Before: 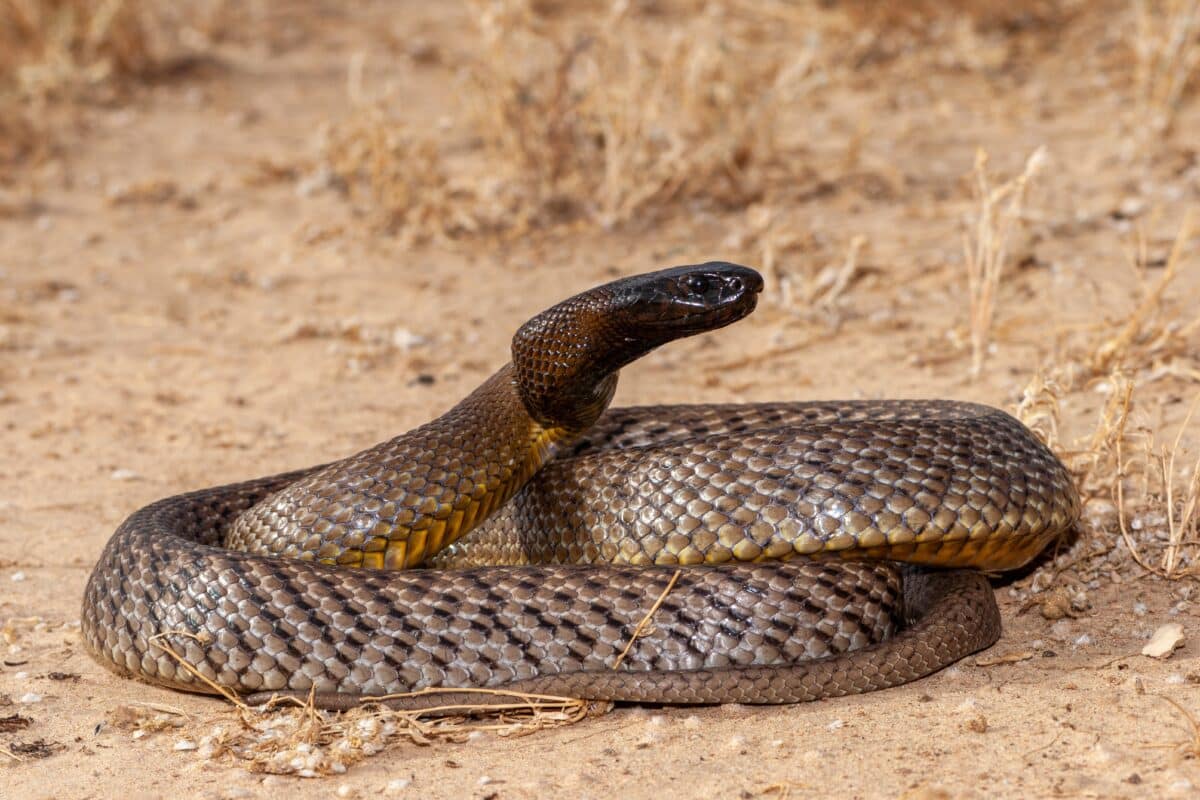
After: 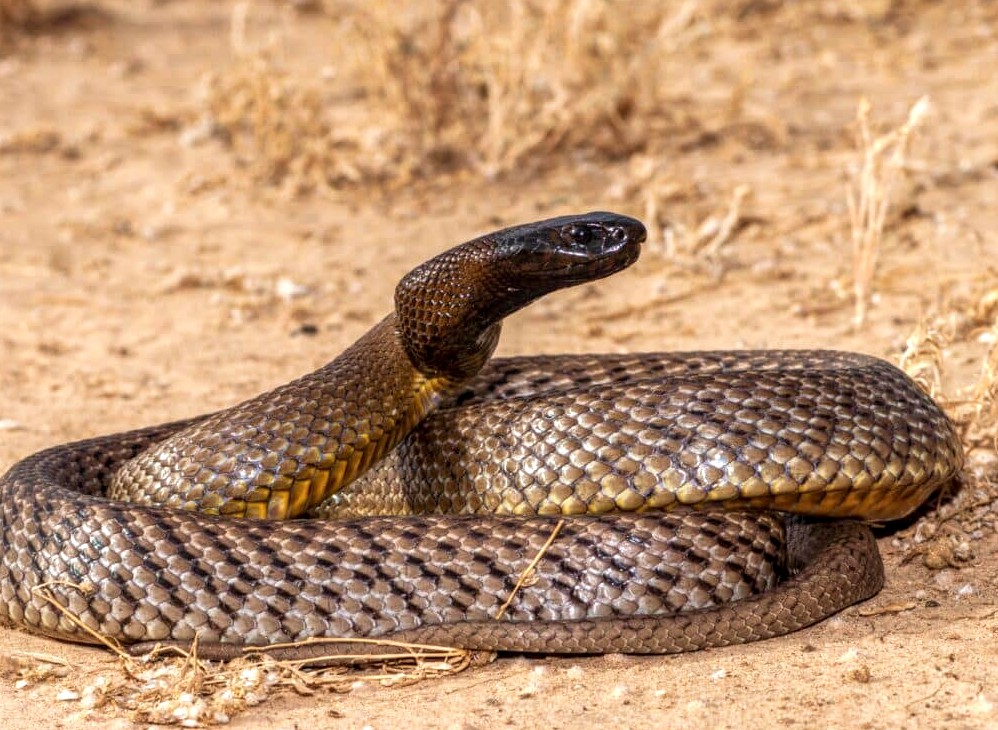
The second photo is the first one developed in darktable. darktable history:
tone equalizer: on, module defaults
exposure: black level correction 0, exposure 0.302 EV, compensate highlight preservation false
crop: left 9.813%, top 6.278%, right 6.953%, bottom 2.425%
local contrast: on, module defaults
velvia: on, module defaults
